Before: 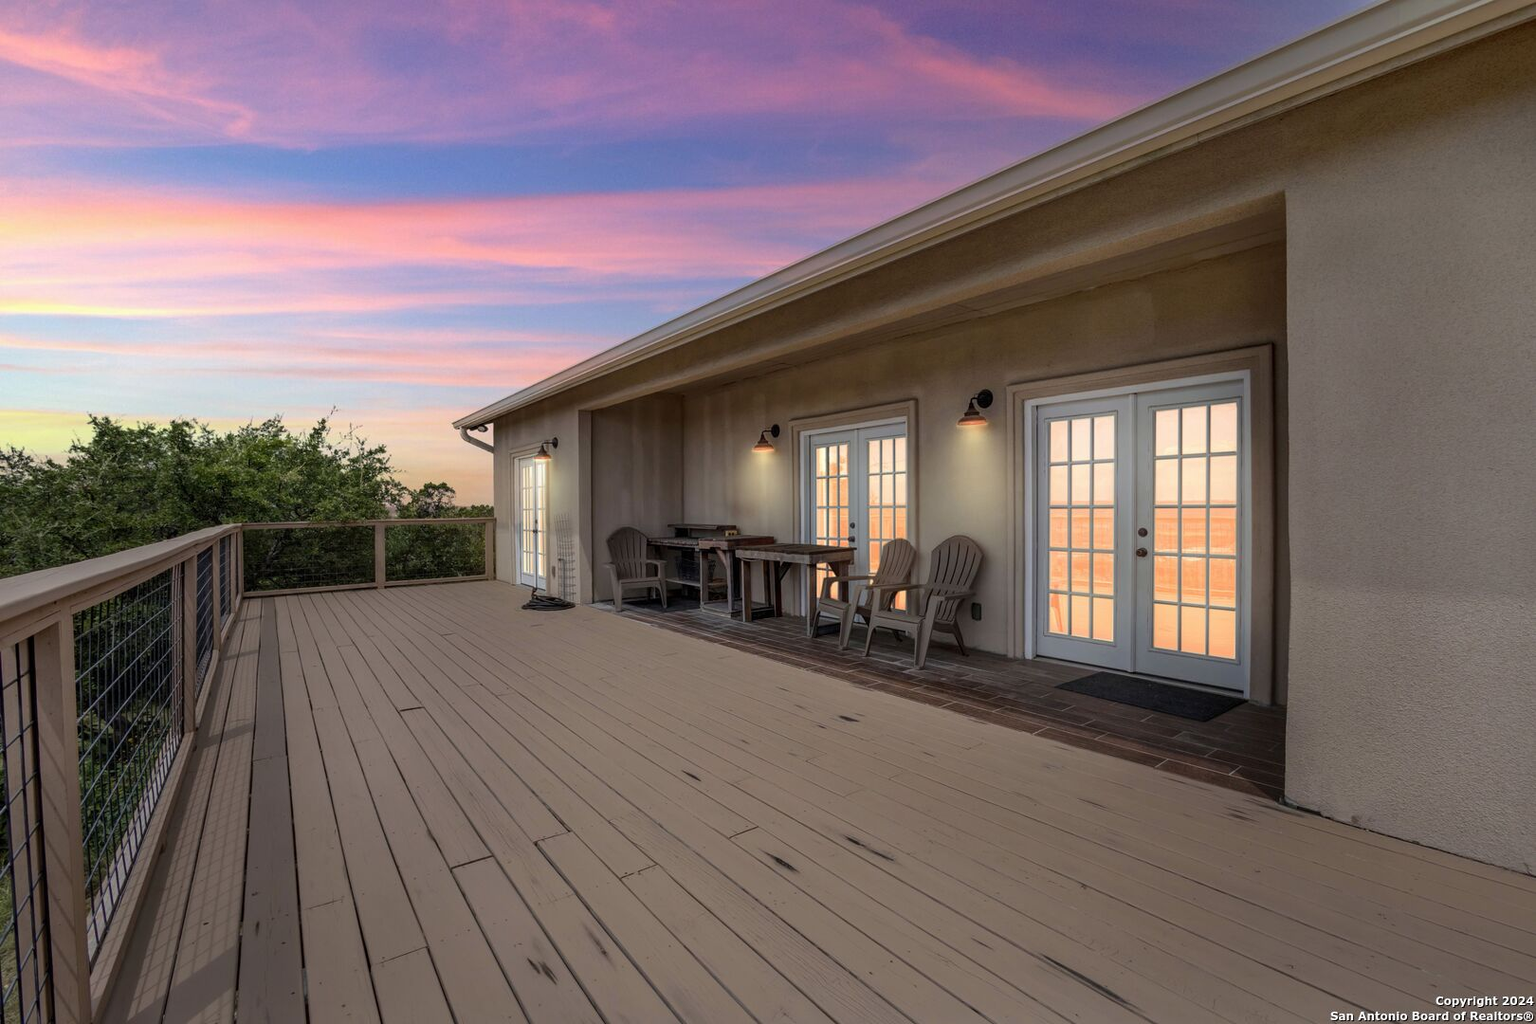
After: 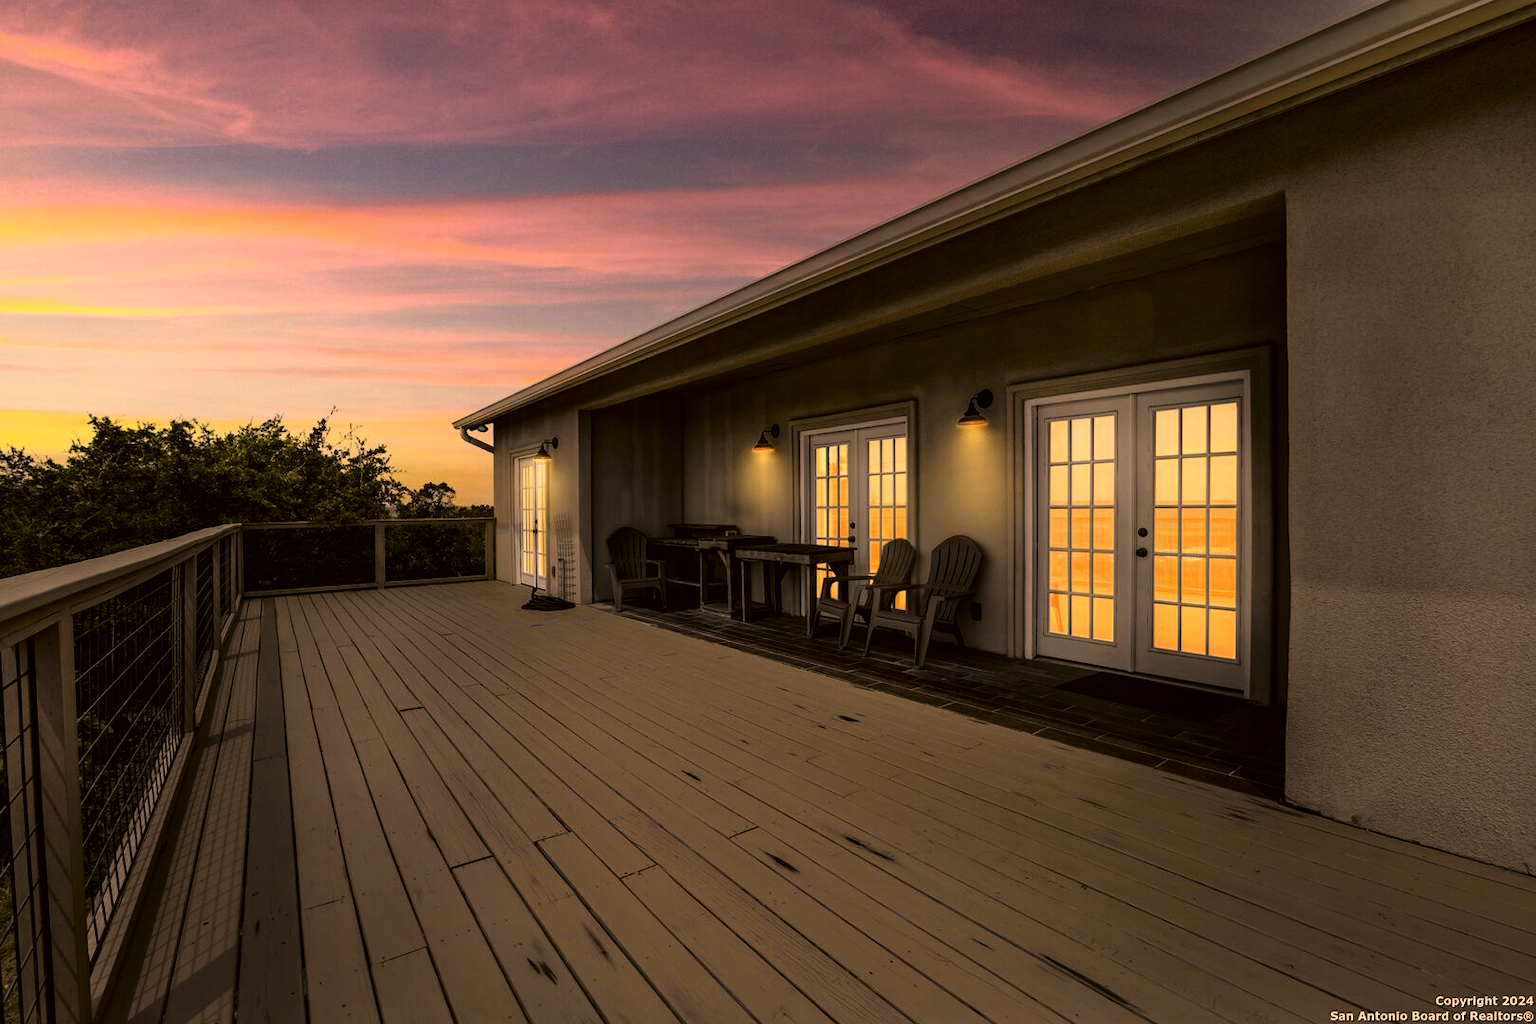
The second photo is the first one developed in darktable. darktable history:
color correction: highlights a* 17.94, highlights b* 35.39, shadows a* 1.48, shadows b* 6.42, saturation 1.01
tone curve: curves: ch0 [(0, 0.023) (0.104, 0.058) (0.21, 0.162) (0.469, 0.524) (0.579, 0.65) (0.725, 0.8) (0.858, 0.903) (1, 0.974)]; ch1 [(0, 0) (0.414, 0.395) (0.447, 0.447) (0.502, 0.501) (0.521, 0.512) (0.566, 0.566) (0.618, 0.61) (0.654, 0.642) (1, 1)]; ch2 [(0, 0) (0.369, 0.388) (0.437, 0.453) (0.492, 0.485) (0.524, 0.508) (0.553, 0.566) (0.583, 0.608) (1, 1)], color space Lab, independent channels, preserve colors none
levels: levels [0, 0.618, 1]
white balance: emerald 1
